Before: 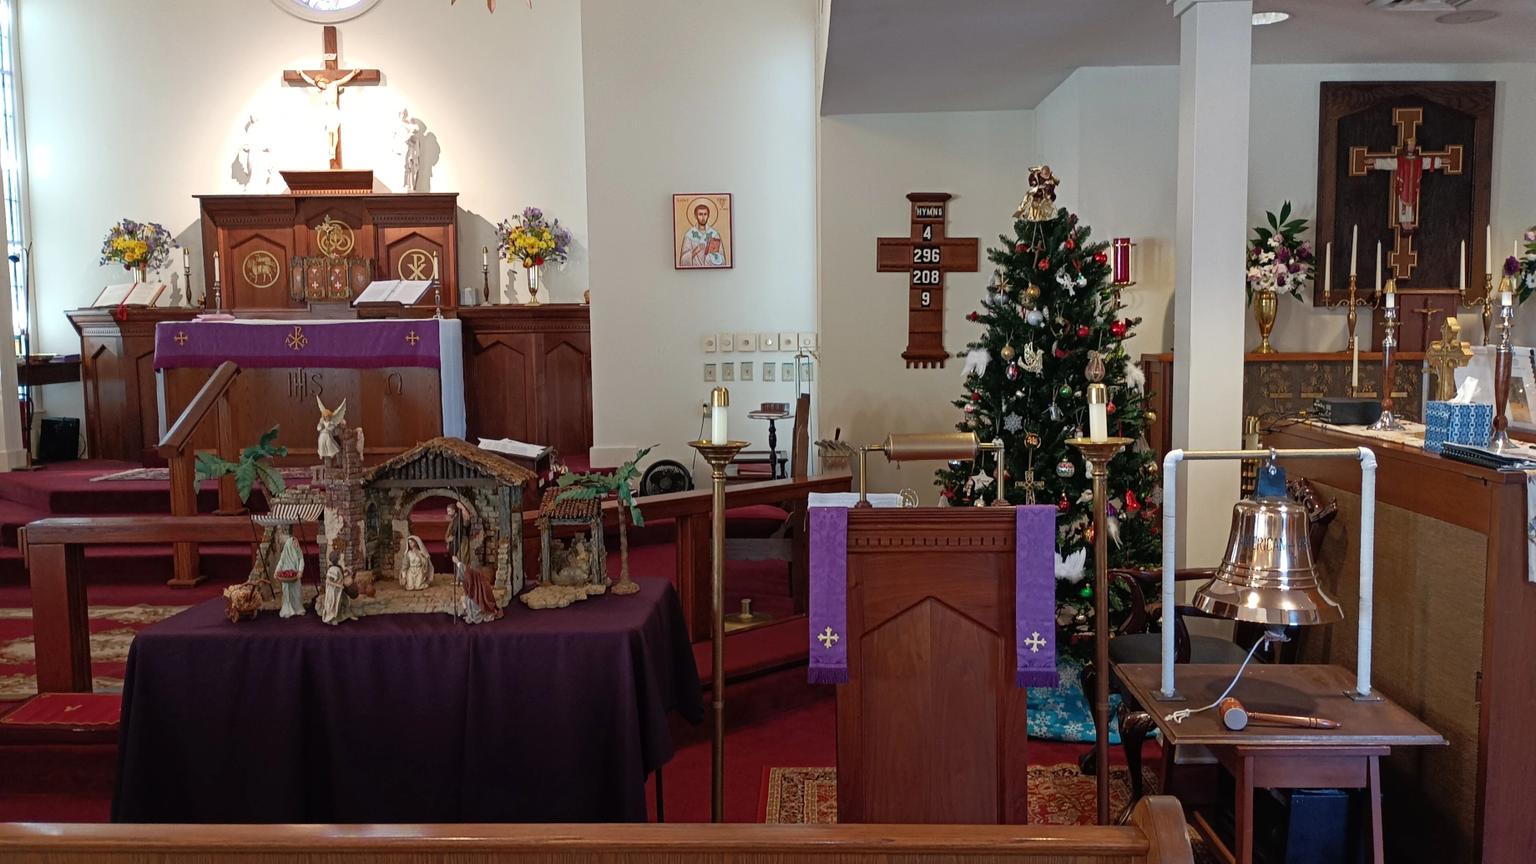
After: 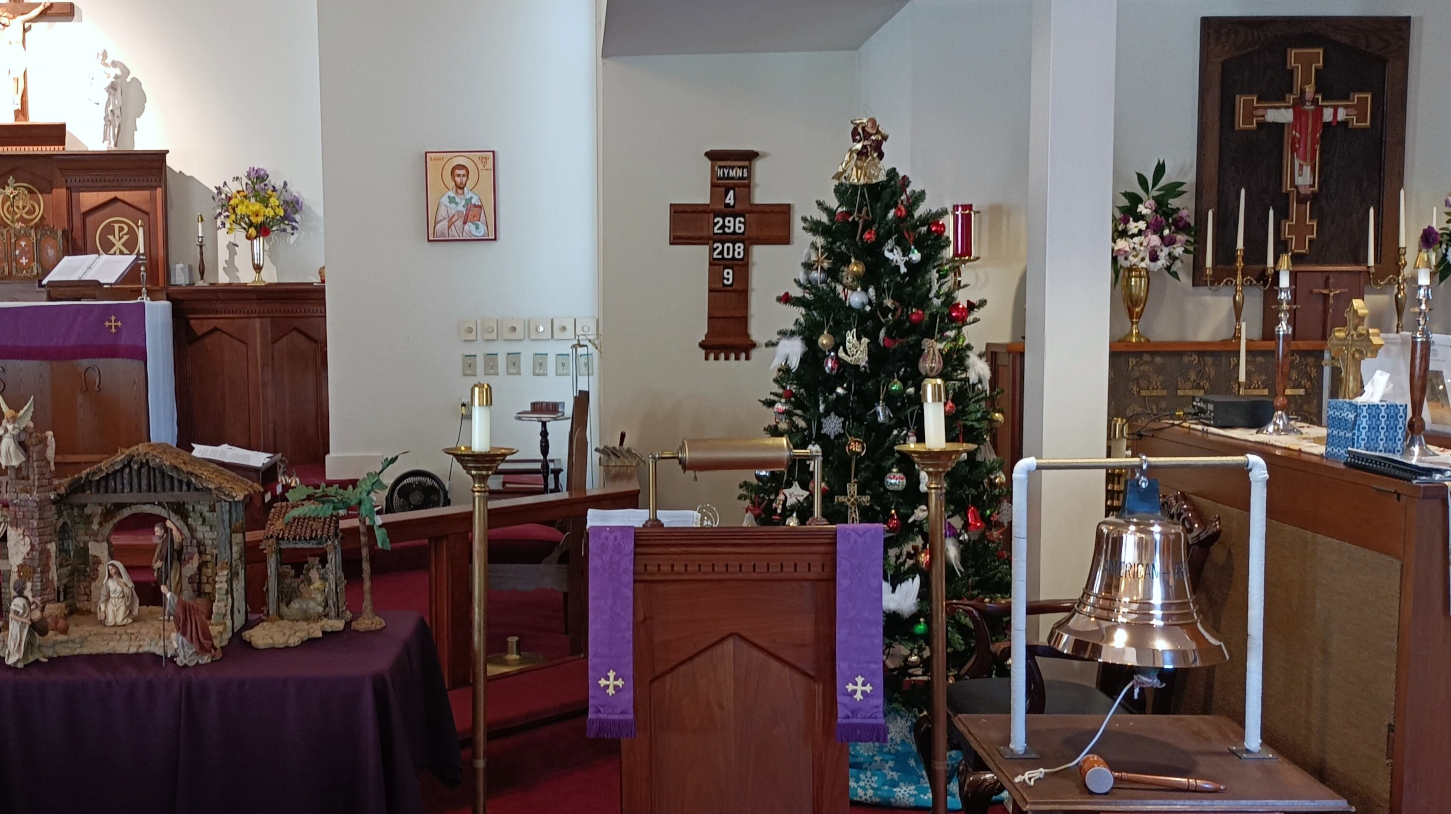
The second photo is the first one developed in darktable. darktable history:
white balance: red 0.974, blue 1.044
crop and rotate: left 20.74%, top 7.912%, right 0.375%, bottom 13.378%
